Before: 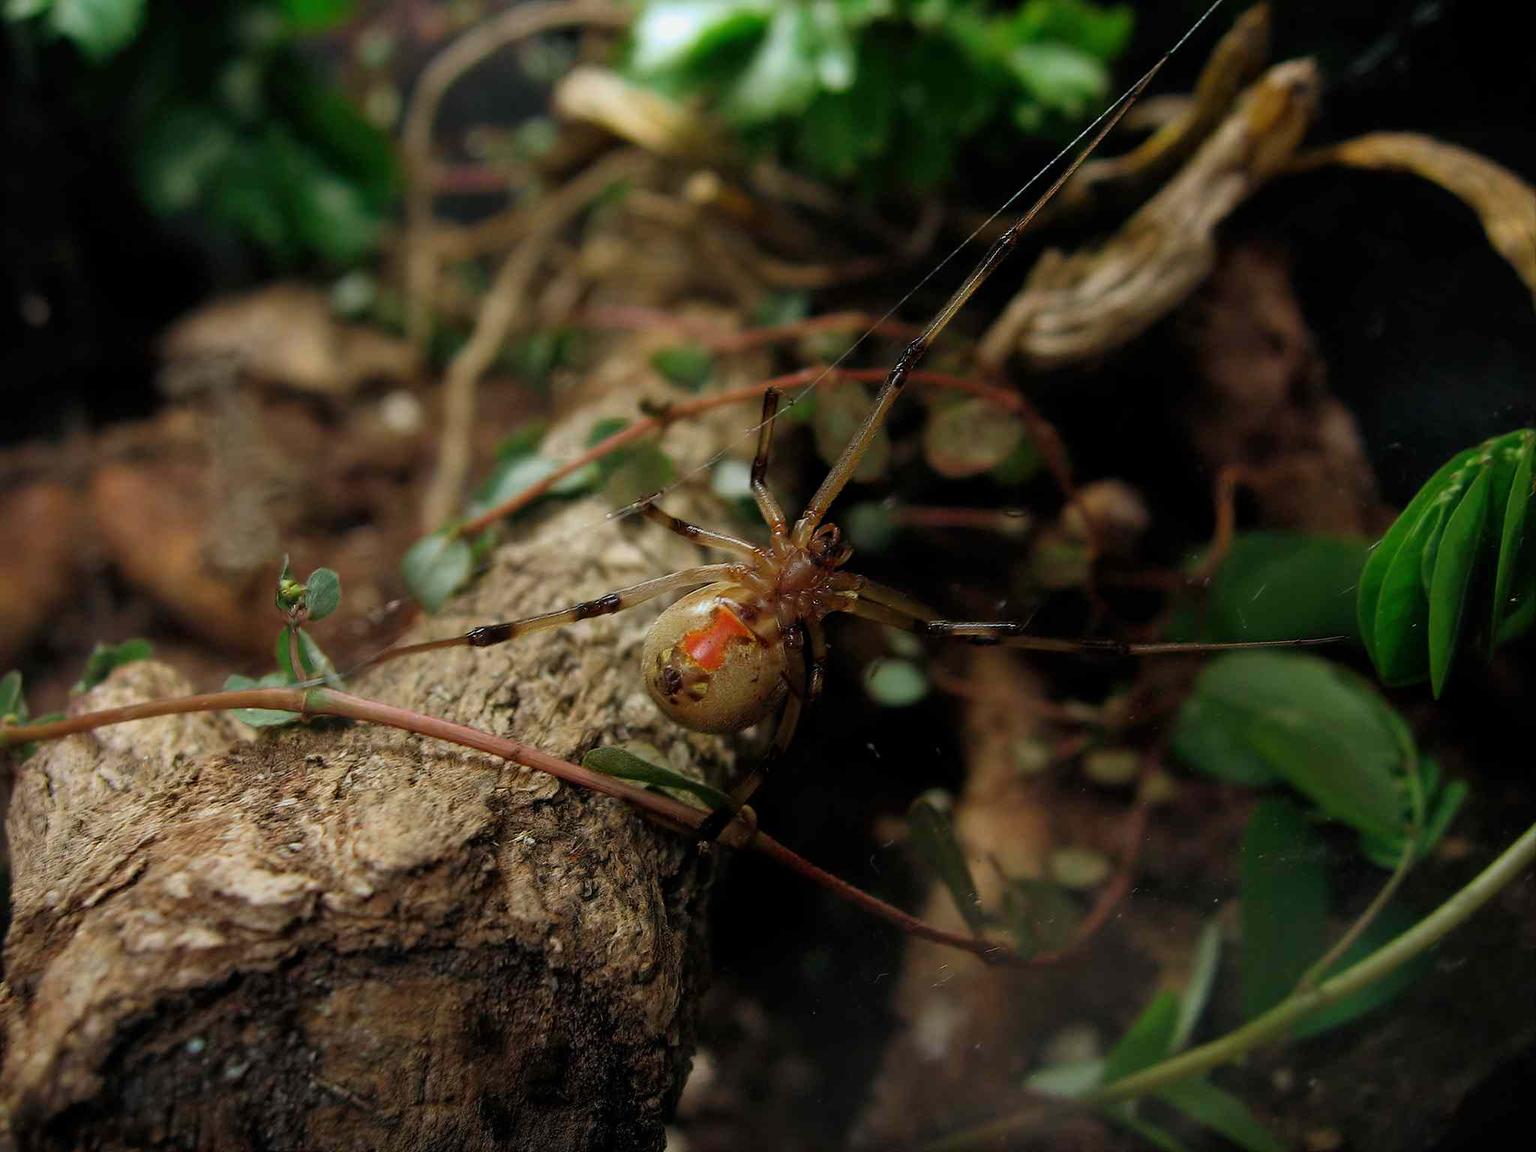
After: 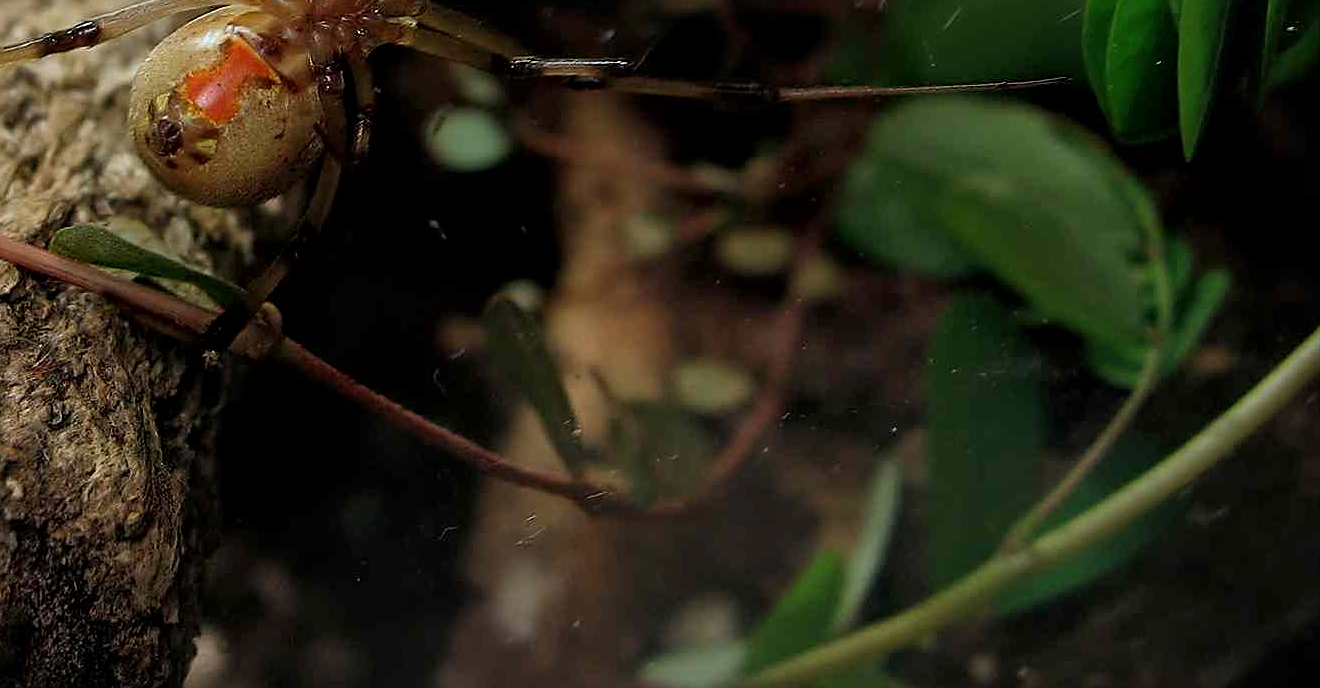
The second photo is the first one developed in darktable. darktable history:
crop and rotate: left 35.509%, top 50.238%, bottom 4.934%
local contrast: mode bilateral grid, contrast 20, coarseness 50, detail 120%, midtone range 0.2
sharpen: on, module defaults
